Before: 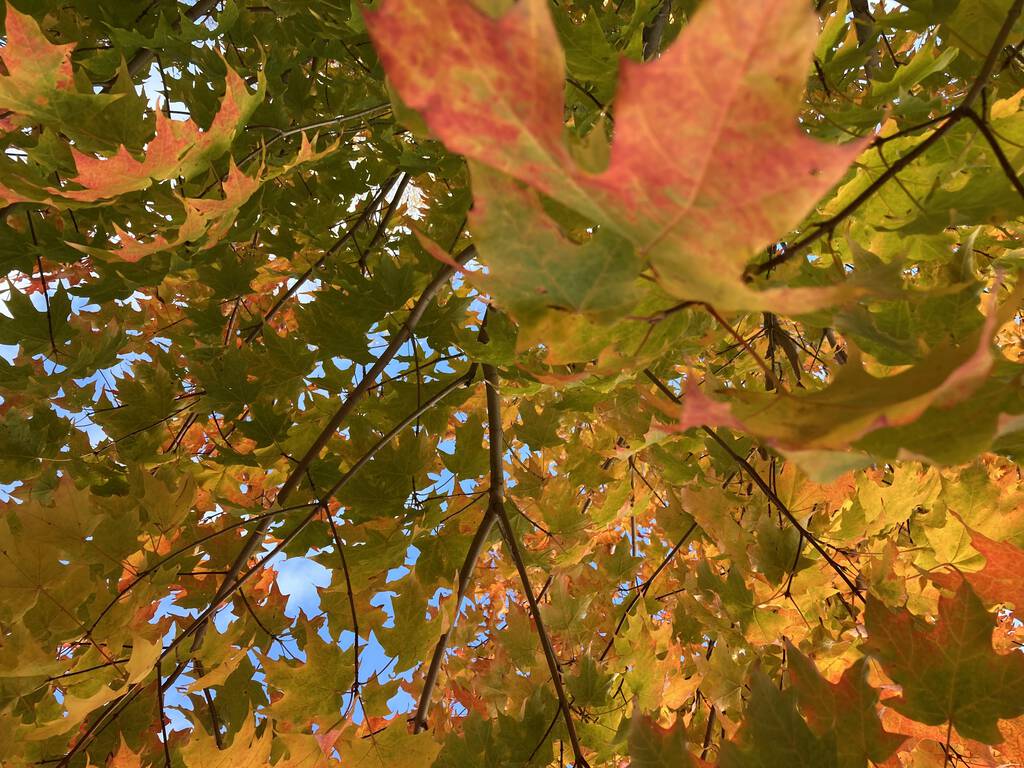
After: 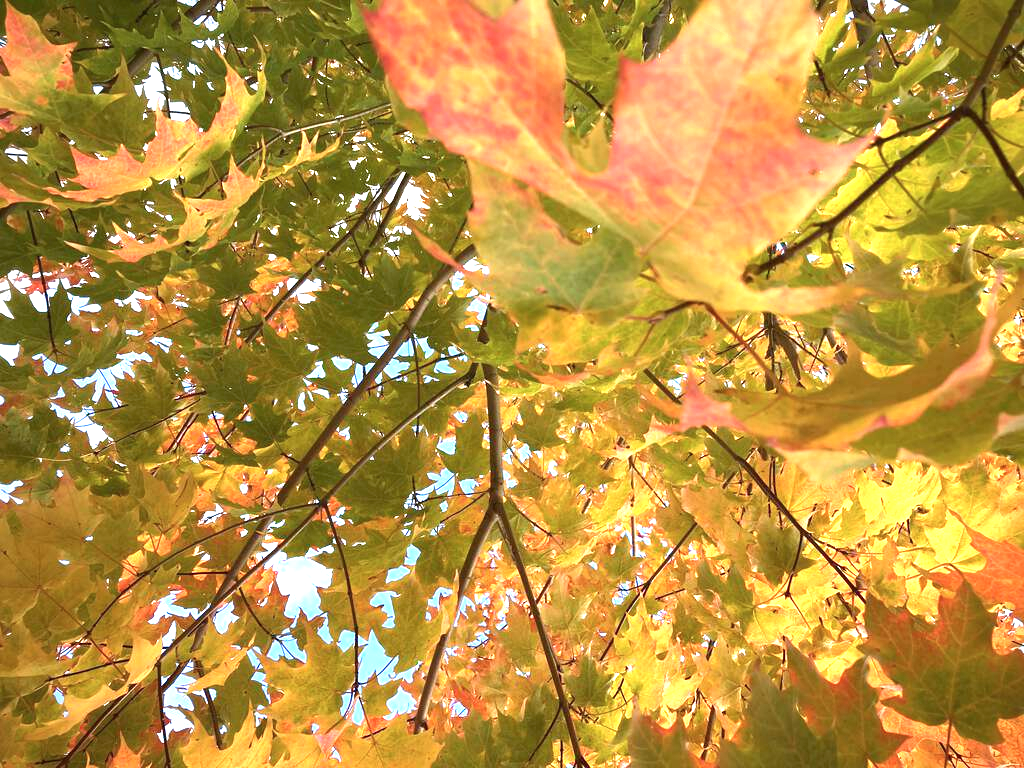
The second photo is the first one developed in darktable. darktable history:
vignetting: saturation 0, unbound false
color calibration: illuminant as shot in camera, x 0.358, y 0.373, temperature 4628.91 K
color balance rgb: on, module defaults
exposure: black level correction 0, exposure 1.45 EV, compensate exposure bias true, compensate highlight preservation false
